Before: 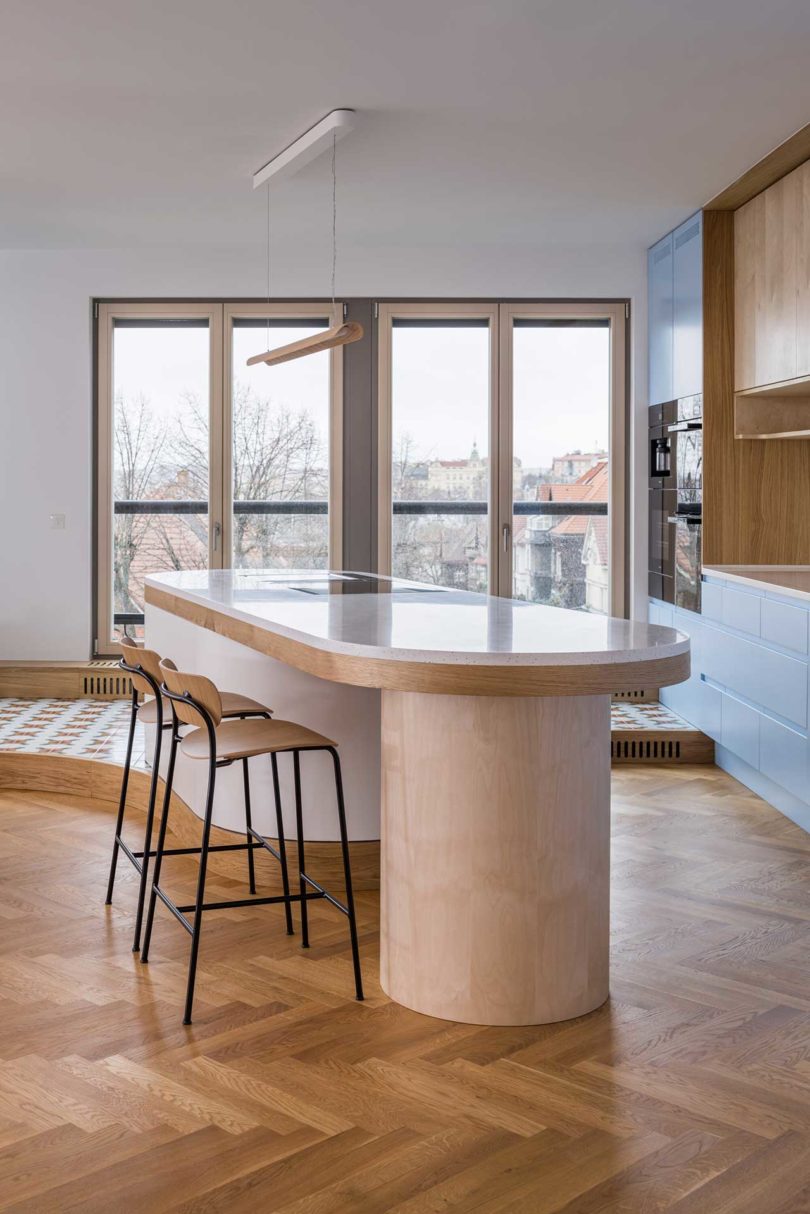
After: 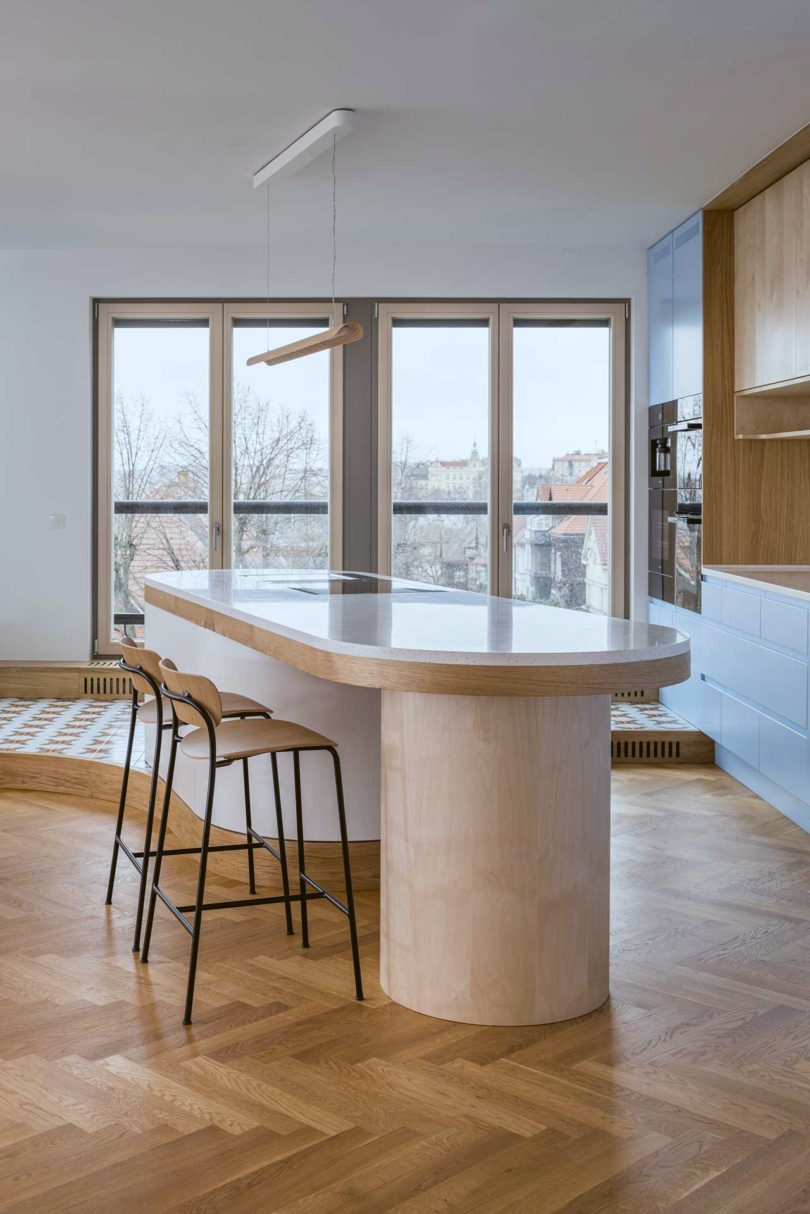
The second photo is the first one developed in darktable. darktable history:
color balance: lift [1.004, 1.002, 1.002, 0.998], gamma [1, 1.007, 1.002, 0.993], gain [1, 0.977, 1.013, 1.023], contrast -3.64%
white balance: red 0.98, blue 1.034
tone equalizer: on, module defaults
